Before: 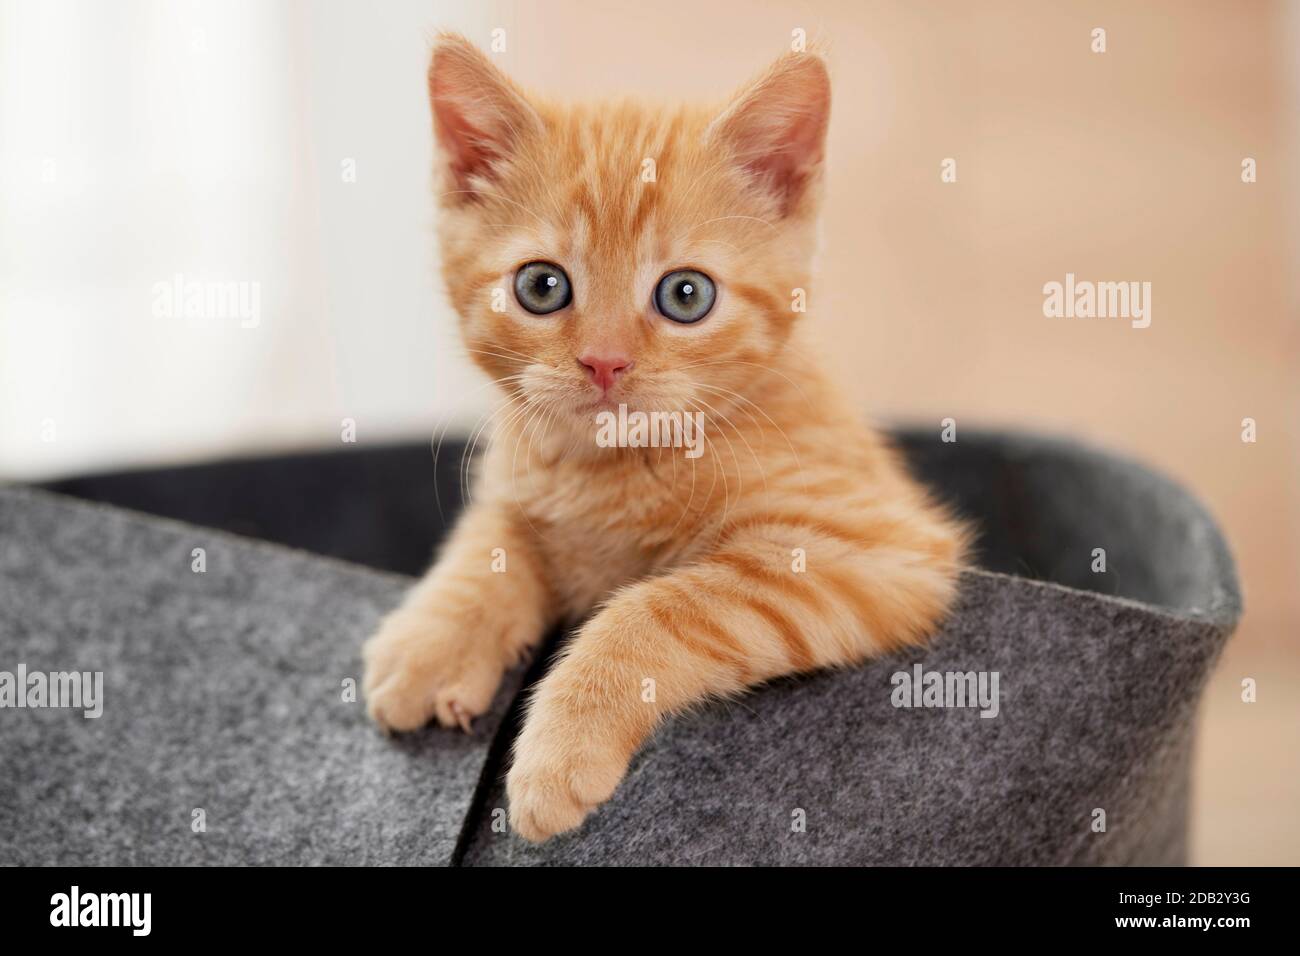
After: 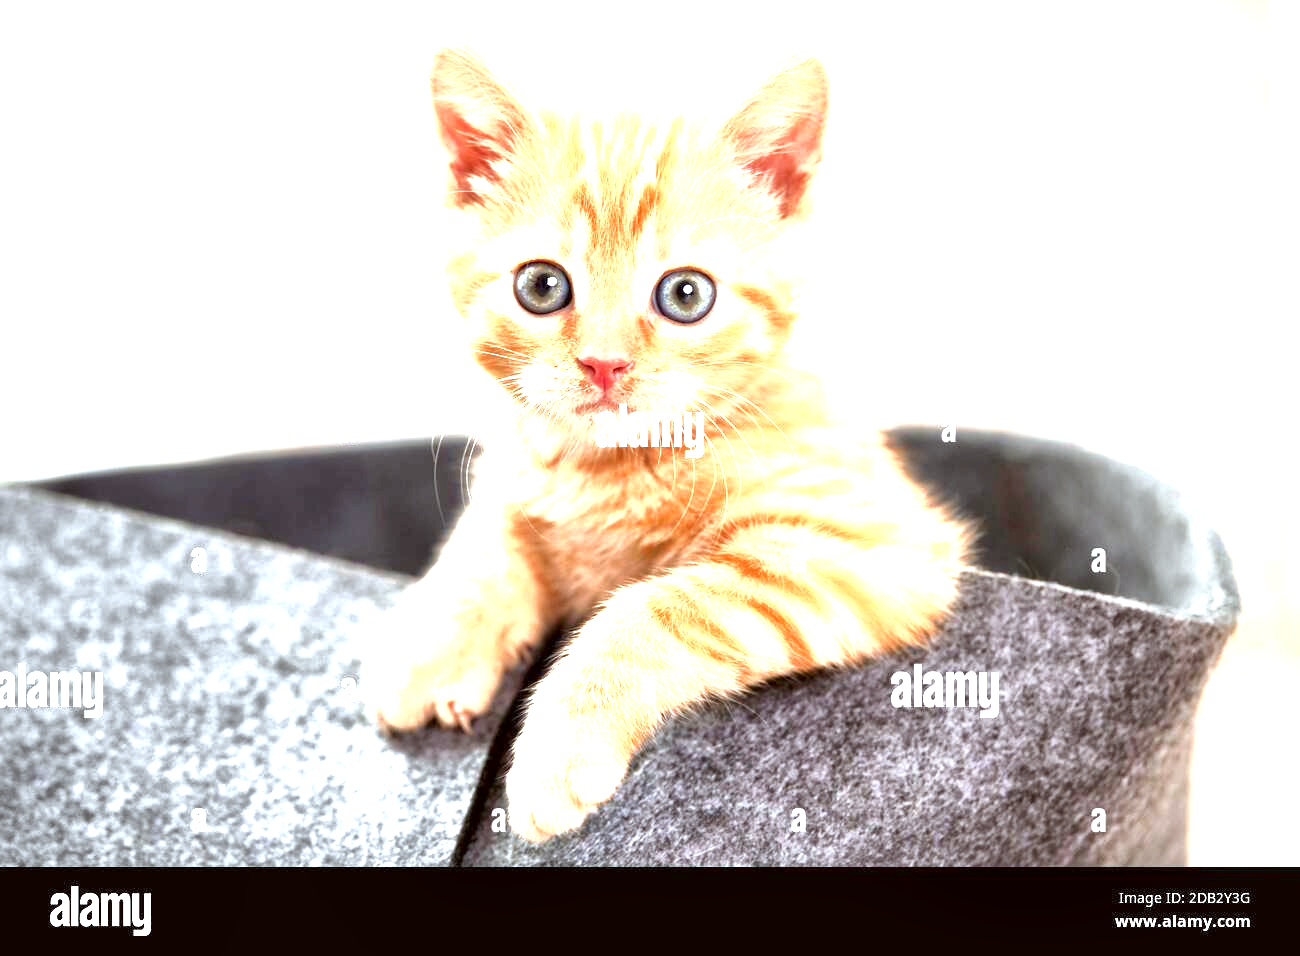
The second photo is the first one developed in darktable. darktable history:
exposure: black level correction 0, exposure 1.935 EV, compensate exposure bias true, compensate highlight preservation false
color correction: highlights a* -3.61, highlights b* -6.37, shadows a* 3.26, shadows b* 5.37
local contrast: mode bilateral grid, contrast 21, coarseness 51, detail 179%, midtone range 0.2
